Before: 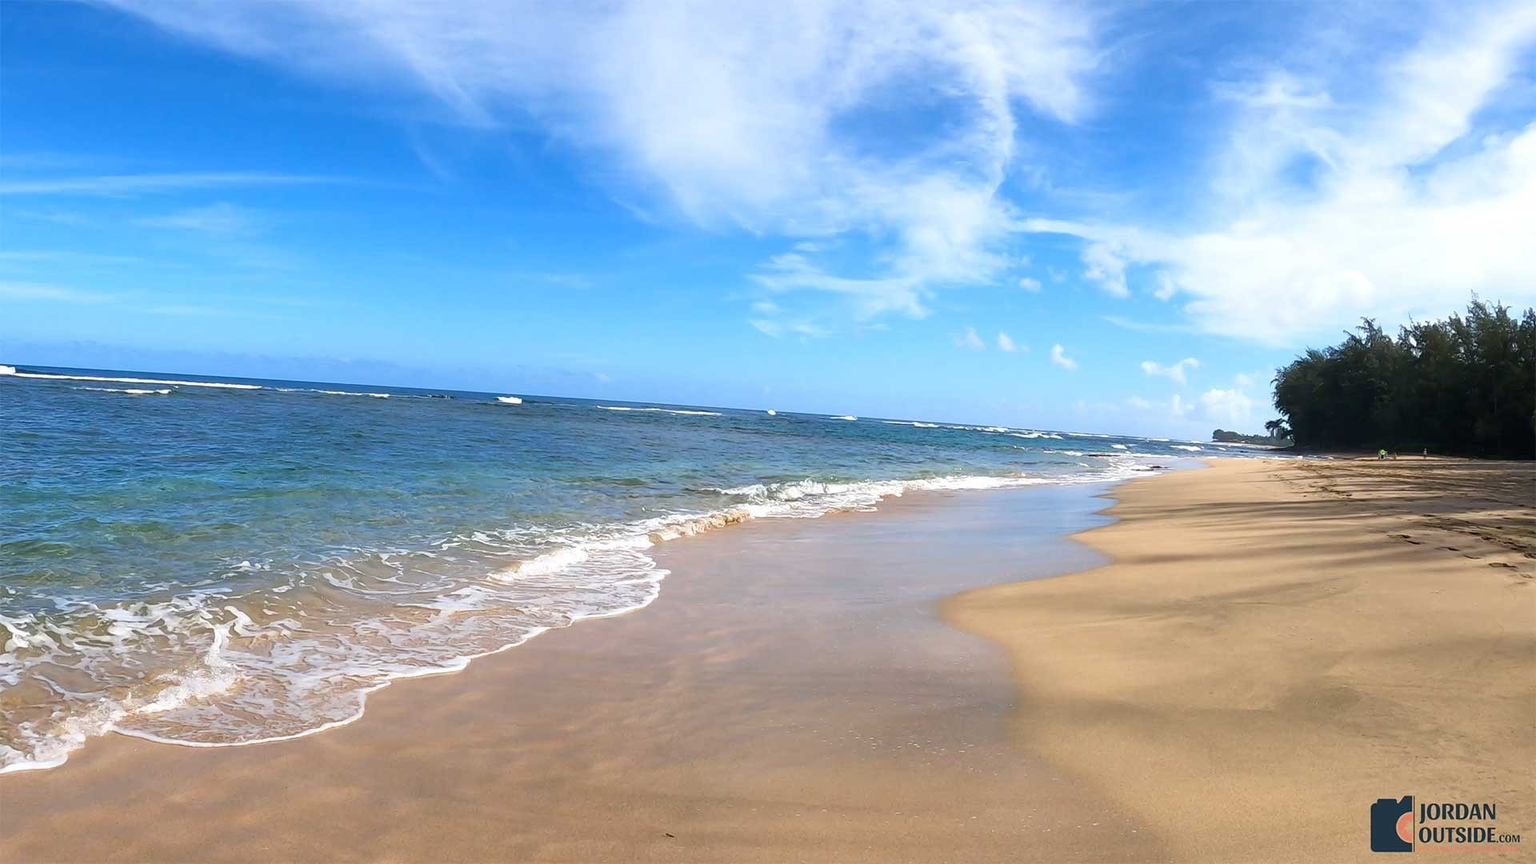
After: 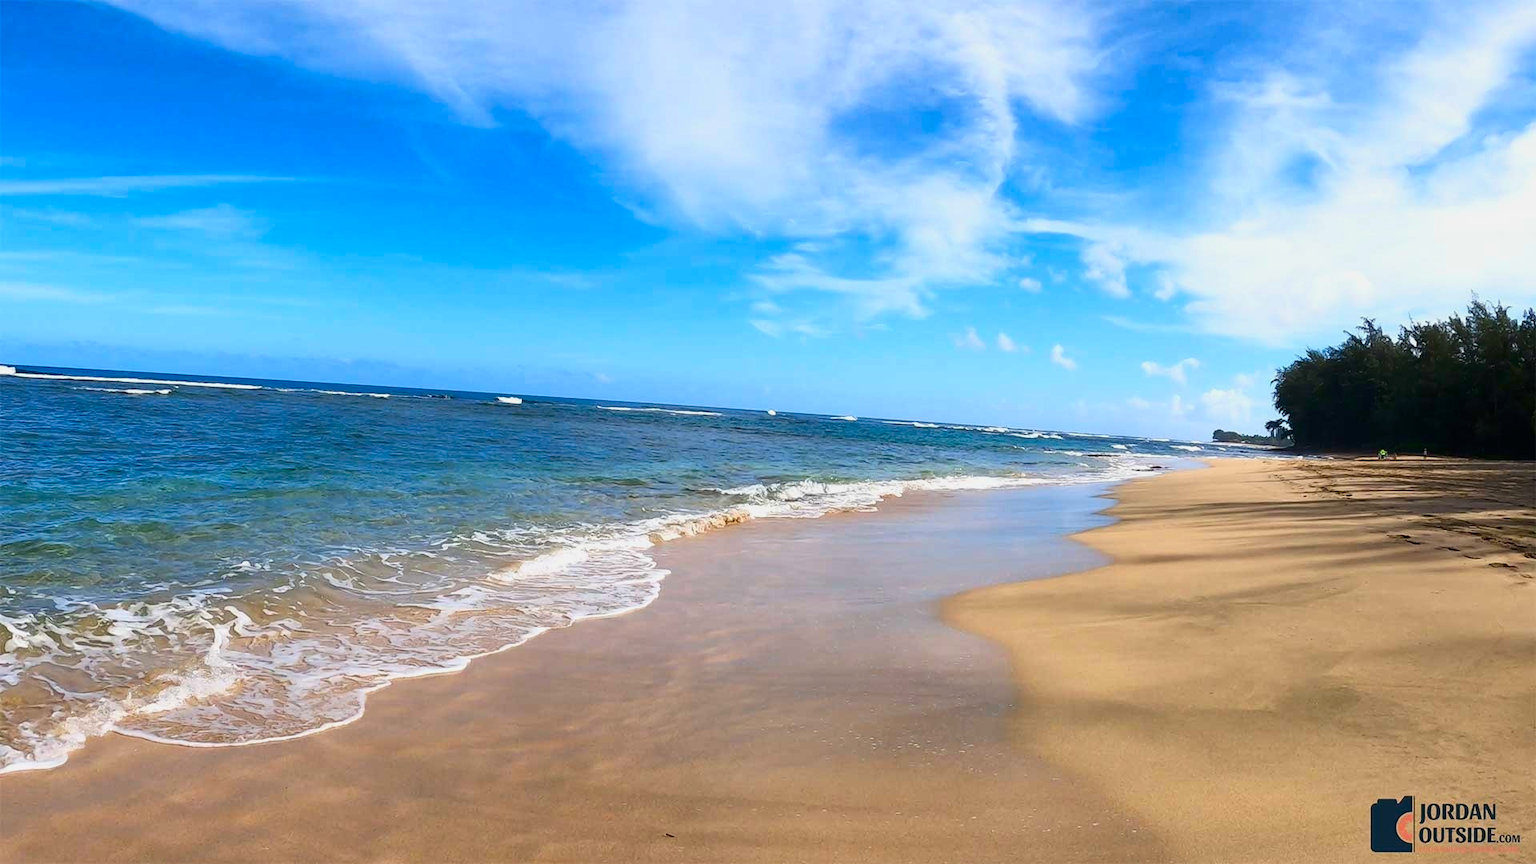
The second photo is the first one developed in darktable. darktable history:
contrast brightness saturation: contrast 0.176, saturation 0.303
exposure: exposure -0.267 EV, compensate highlight preservation false
